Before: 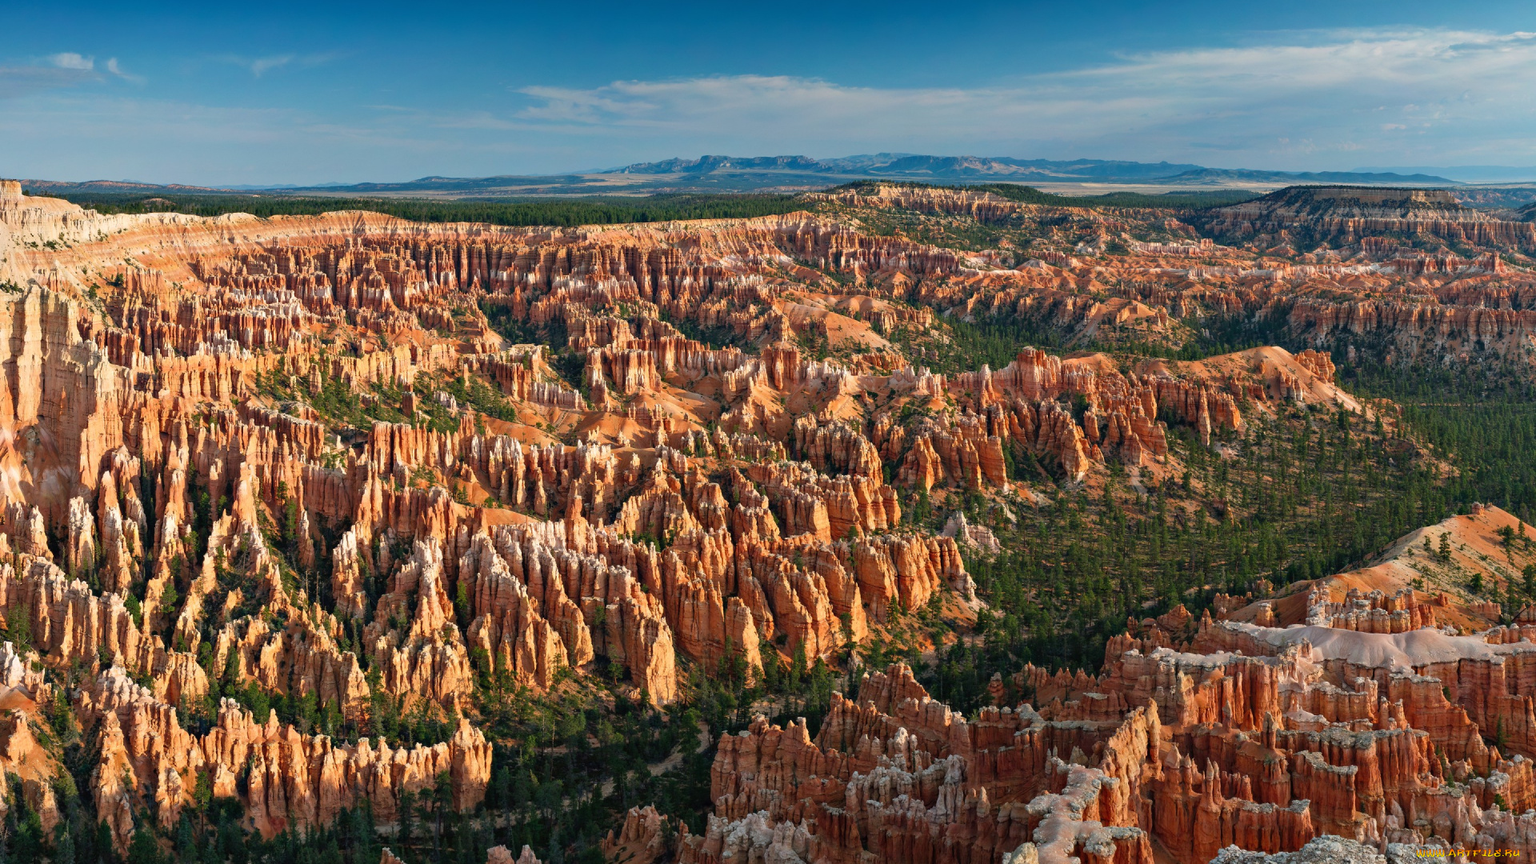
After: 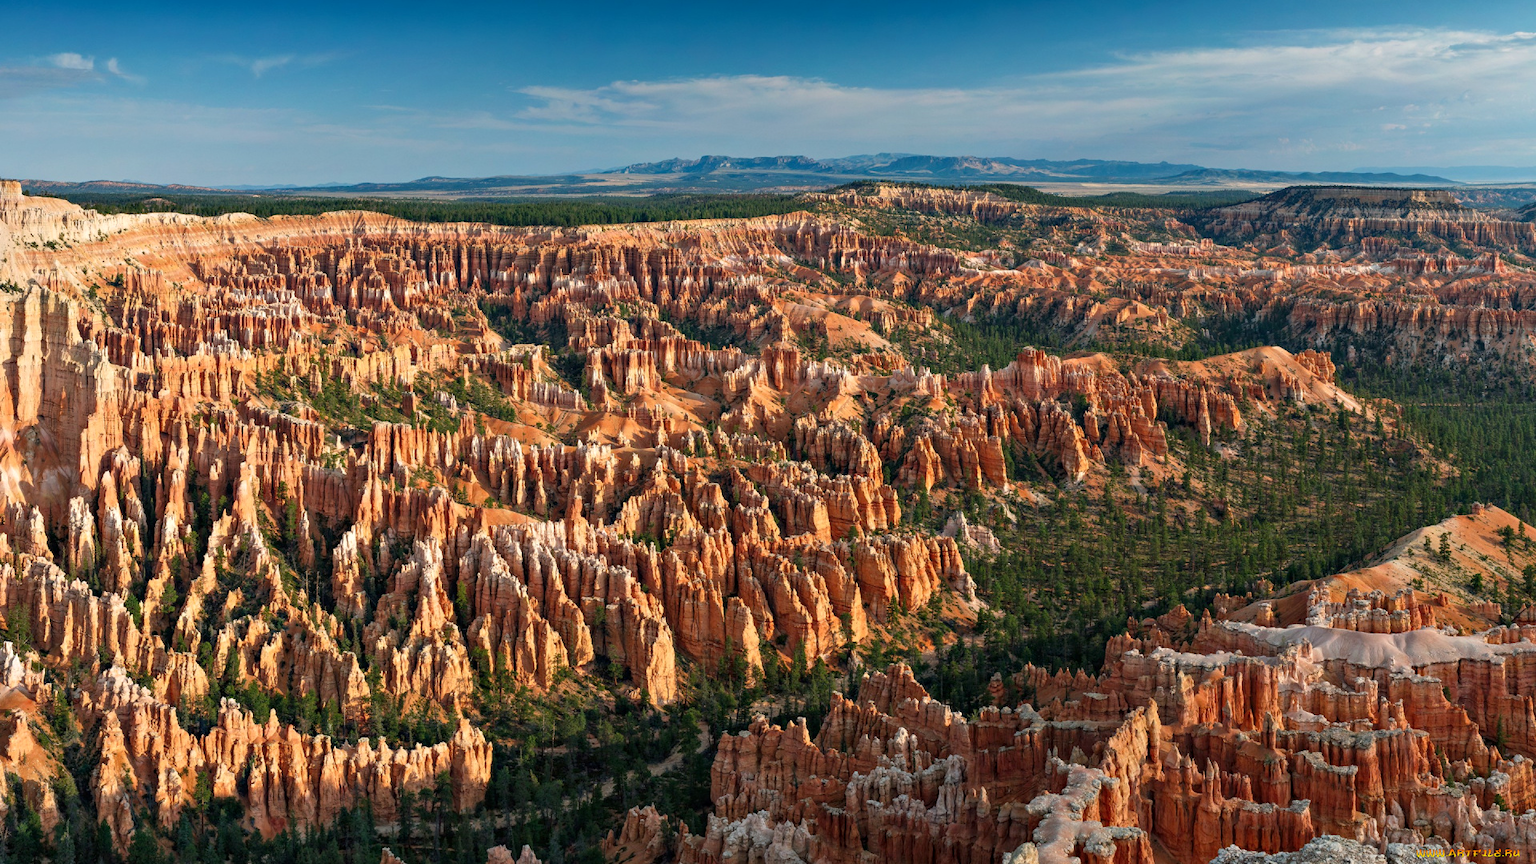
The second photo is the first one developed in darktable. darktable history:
local contrast: highlights 105%, shadows 101%, detail 119%, midtone range 0.2
